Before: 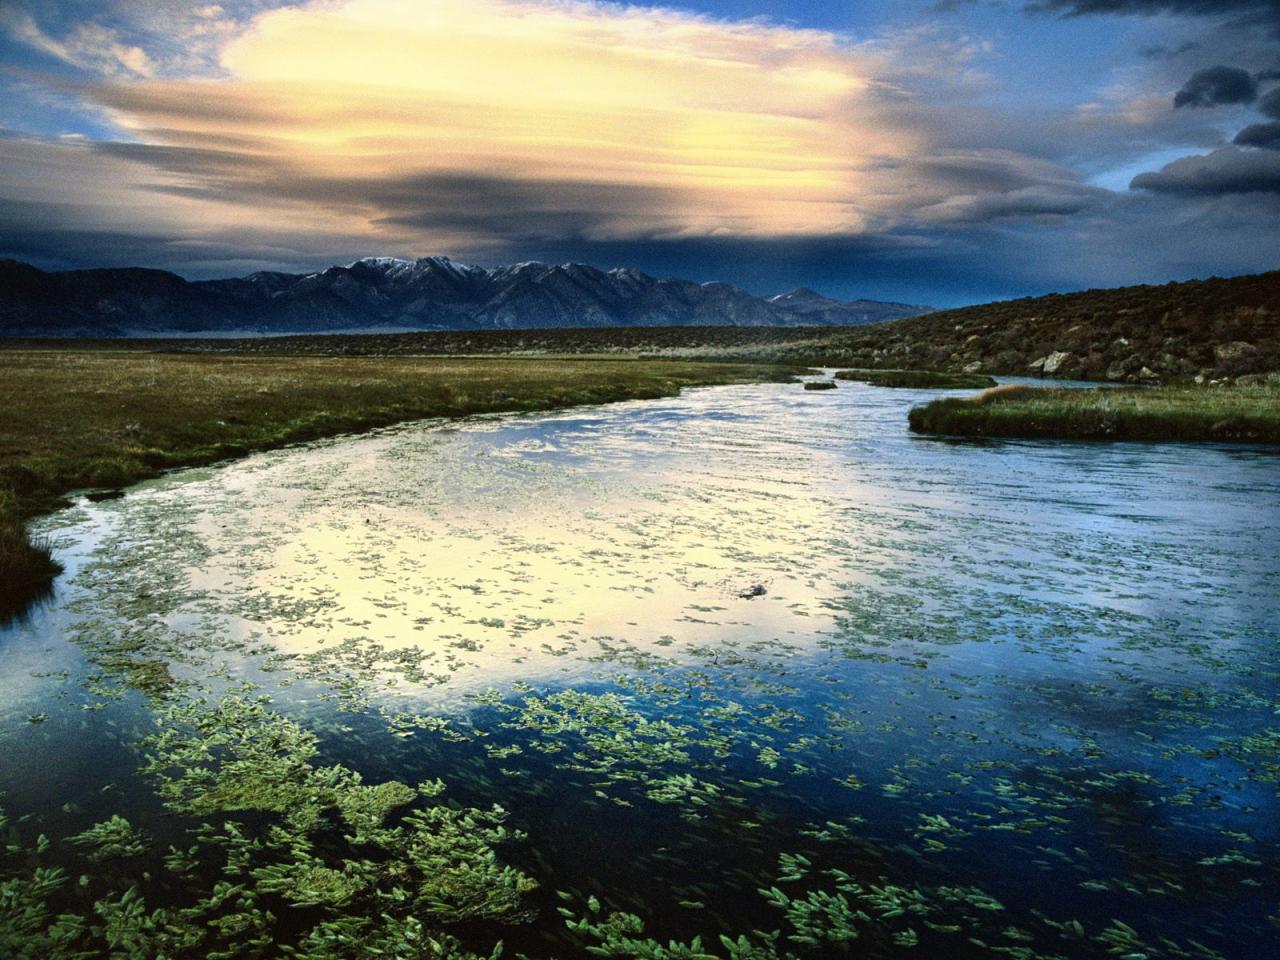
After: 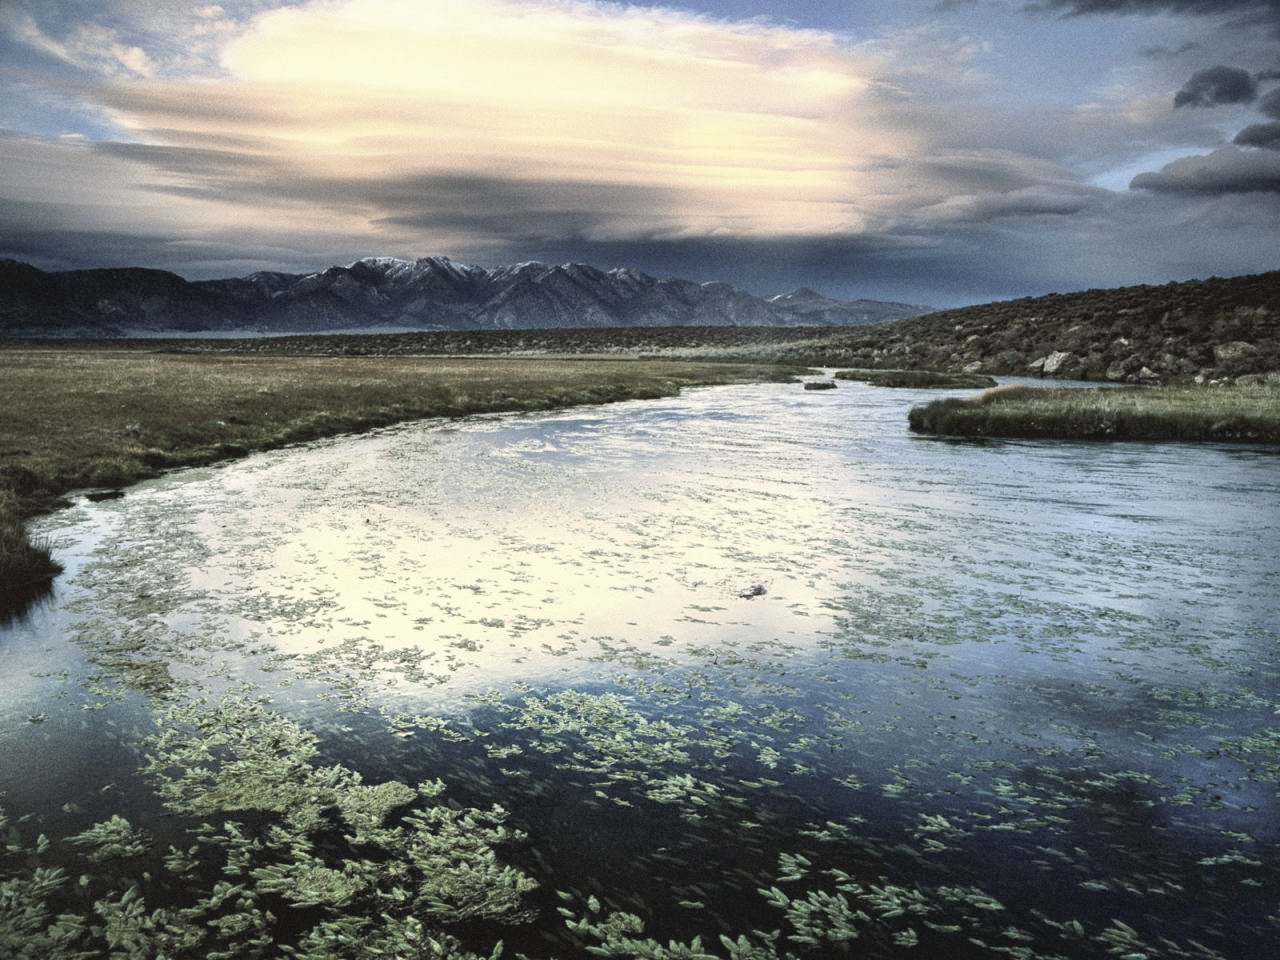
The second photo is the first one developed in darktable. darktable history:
contrast brightness saturation: brightness 0.186, saturation -0.48
